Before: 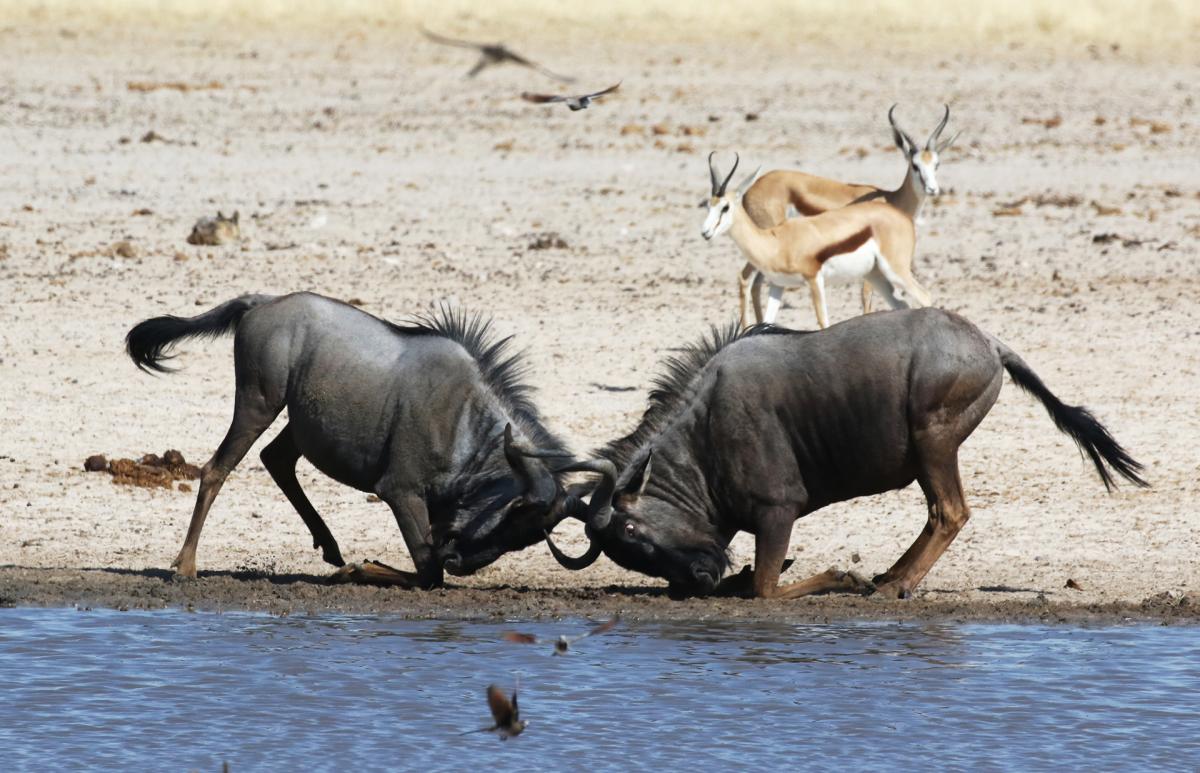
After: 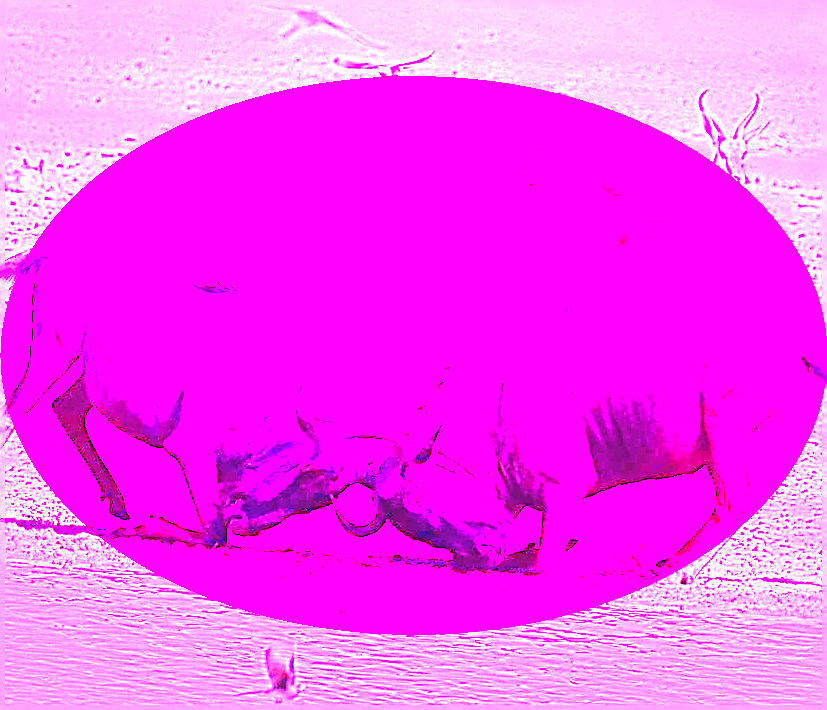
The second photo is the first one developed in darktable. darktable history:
tone equalizer: -8 EV 0.25 EV, -7 EV 0.417 EV, -6 EV 0.417 EV, -5 EV 0.25 EV, -3 EV -0.25 EV, -2 EV -0.417 EV, -1 EV -0.417 EV, +0 EV -0.25 EV, edges refinement/feathering 500, mask exposure compensation -1.57 EV, preserve details guided filter
vignetting: fall-off start 100%, brightness -0.406, saturation -0.3, width/height ratio 1.324, dithering 8-bit output, unbound false
contrast brightness saturation: contrast 0.03, brightness 0.06, saturation 0.13
sharpen: on, module defaults
exposure: black level correction 0, exposure 1 EV, compensate exposure bias true, compensate highlight preservation false
white balance: red 8, blue 8
crop and rotate: angle -3.27°, left 14.277%, top 0.028%, right 10.766%, bottom 0.028%
